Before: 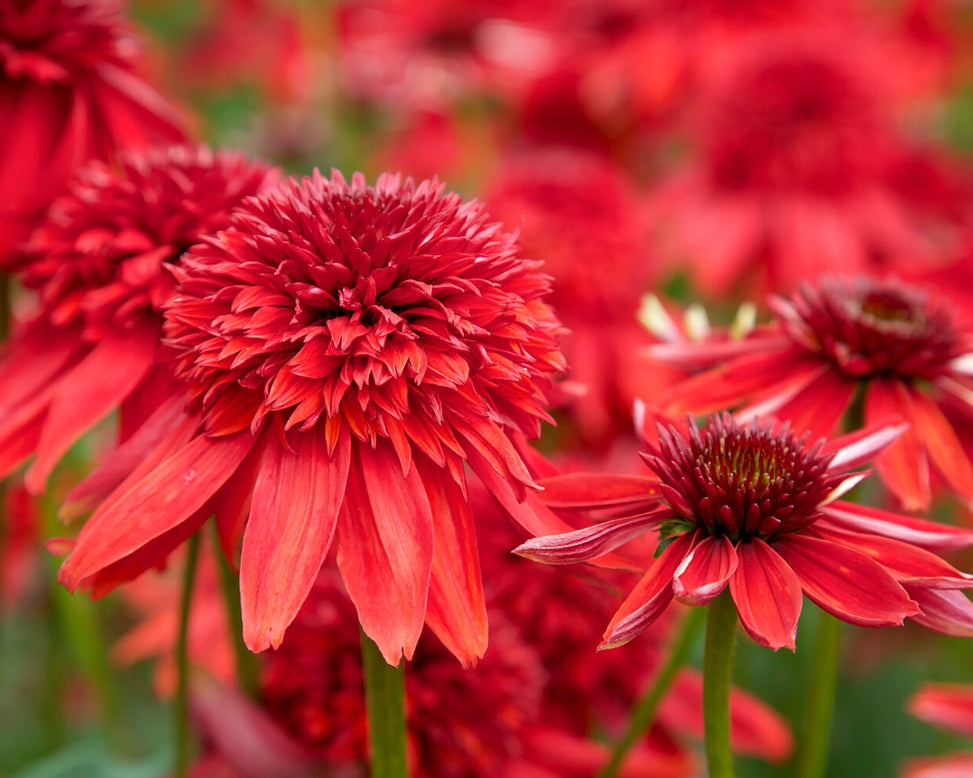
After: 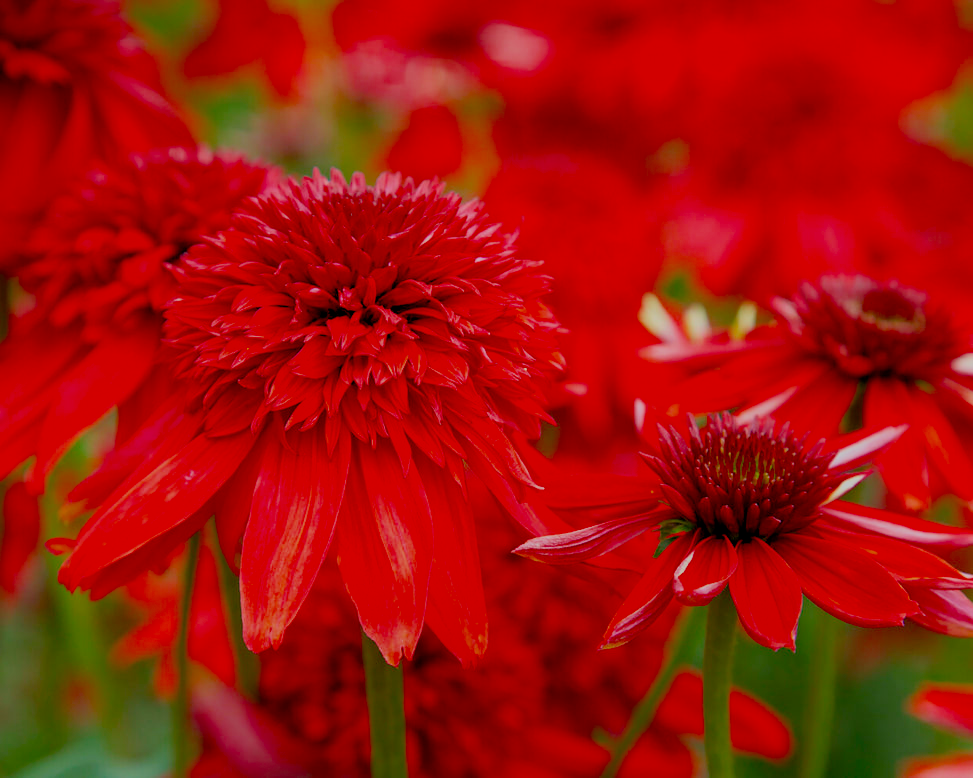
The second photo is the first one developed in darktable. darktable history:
shadows and highlights: shadows -70, highlights 35, soften with gaussian
filmic rgb: black relative exposure -8.79 EV, white relative exposure 4.98 EV, threshold 6 EV, target black luminance 0%, hardness 3.77, latitude 66.34%, contrast 0.822, highlights saturation mix 10%, shadows ↔ highlights balance 20%, add noise in highlights 0.1, color science v4 (2020), iterations of high-quality reconstruction 0, type of noise poissonian, enable highlight reconstruction true
